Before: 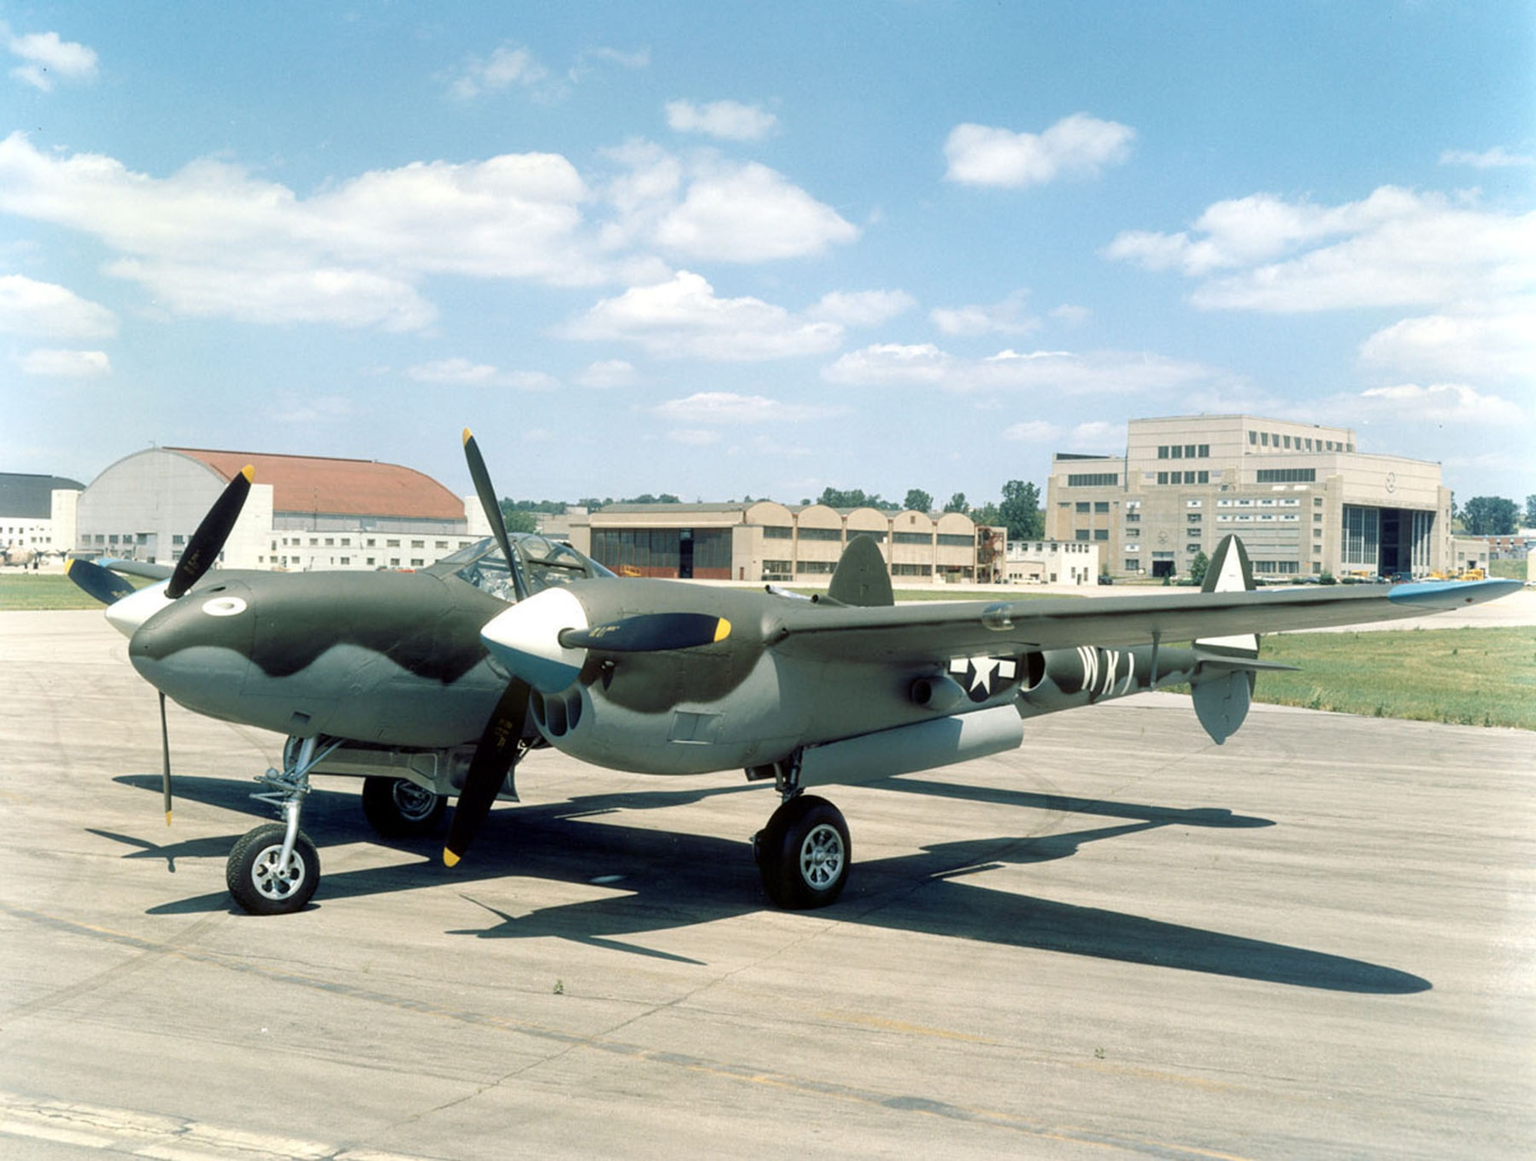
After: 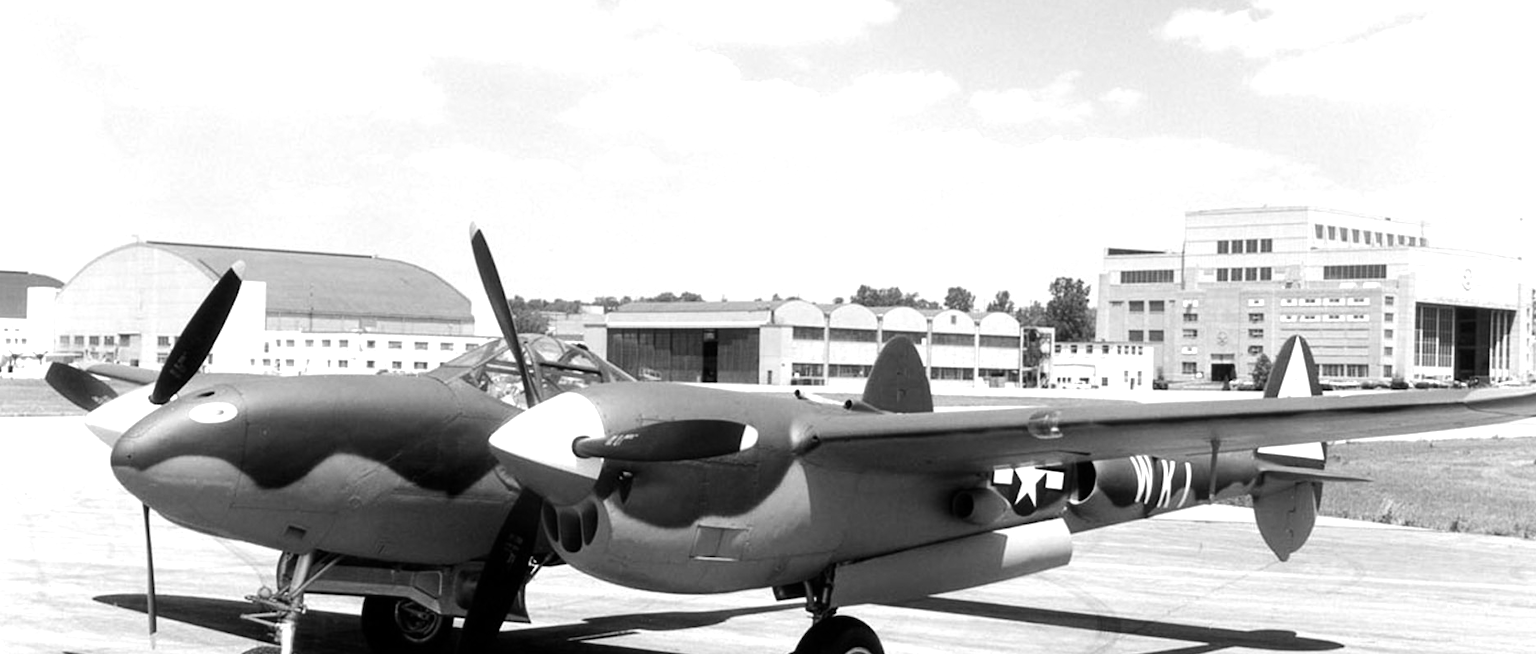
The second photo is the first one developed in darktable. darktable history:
monochrome: a -35.87, b 49.73, size 1.7
tone equalizer: -8 EV -0.75 EV, -7 EV -0.7 EV, -6 EV -0.6 EV, -5 EV -0.4 EV, -3 EV 0.4 EV, -2 EV 0.6 EV, -1 EV 0.7 EV, +0 EV 0.75 EV, edges refinement/feathering 500, mask exposure compensation -1.57 EV, preserve details no
crop: left 1.744%, top 19.225%, right 5.069%, bottom 28.357%
